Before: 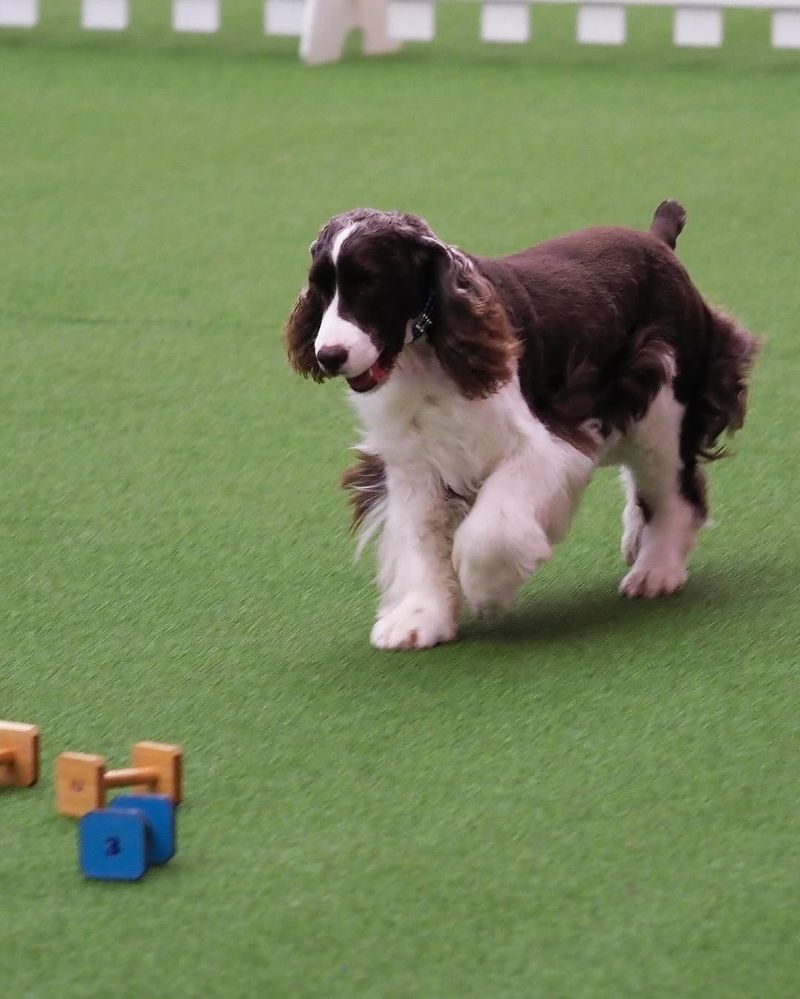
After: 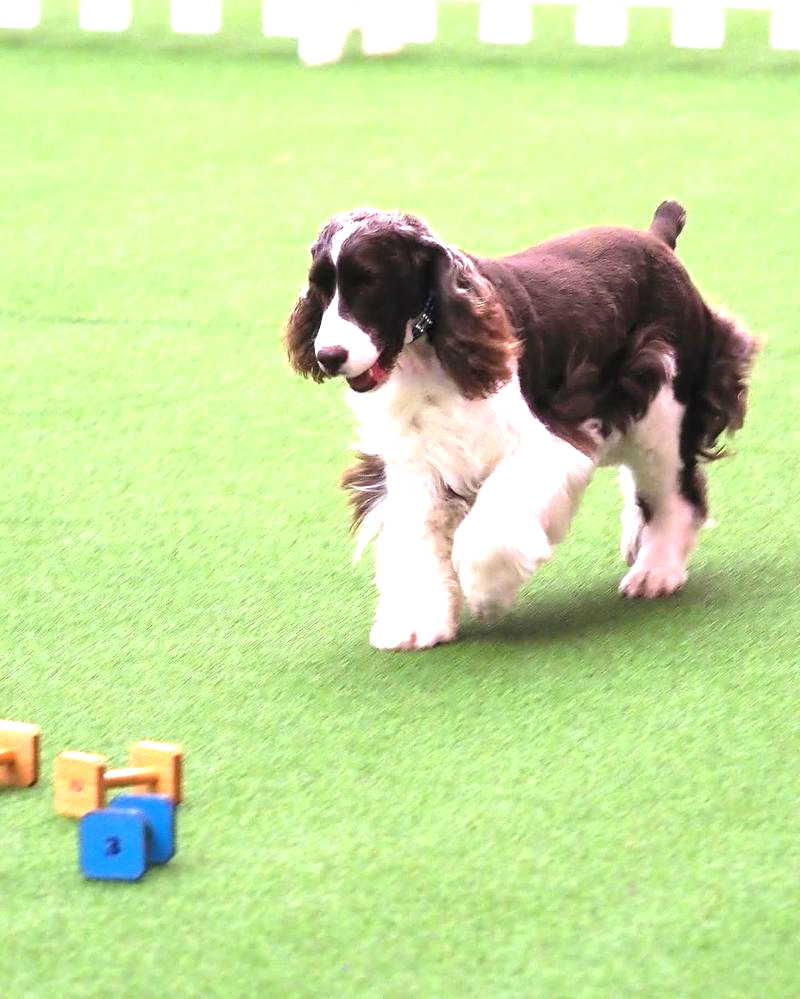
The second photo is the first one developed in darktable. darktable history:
exposure: black level correction 0, exposure 1.74 EV, compensate exposure bias true, compensate highlight preservation false
